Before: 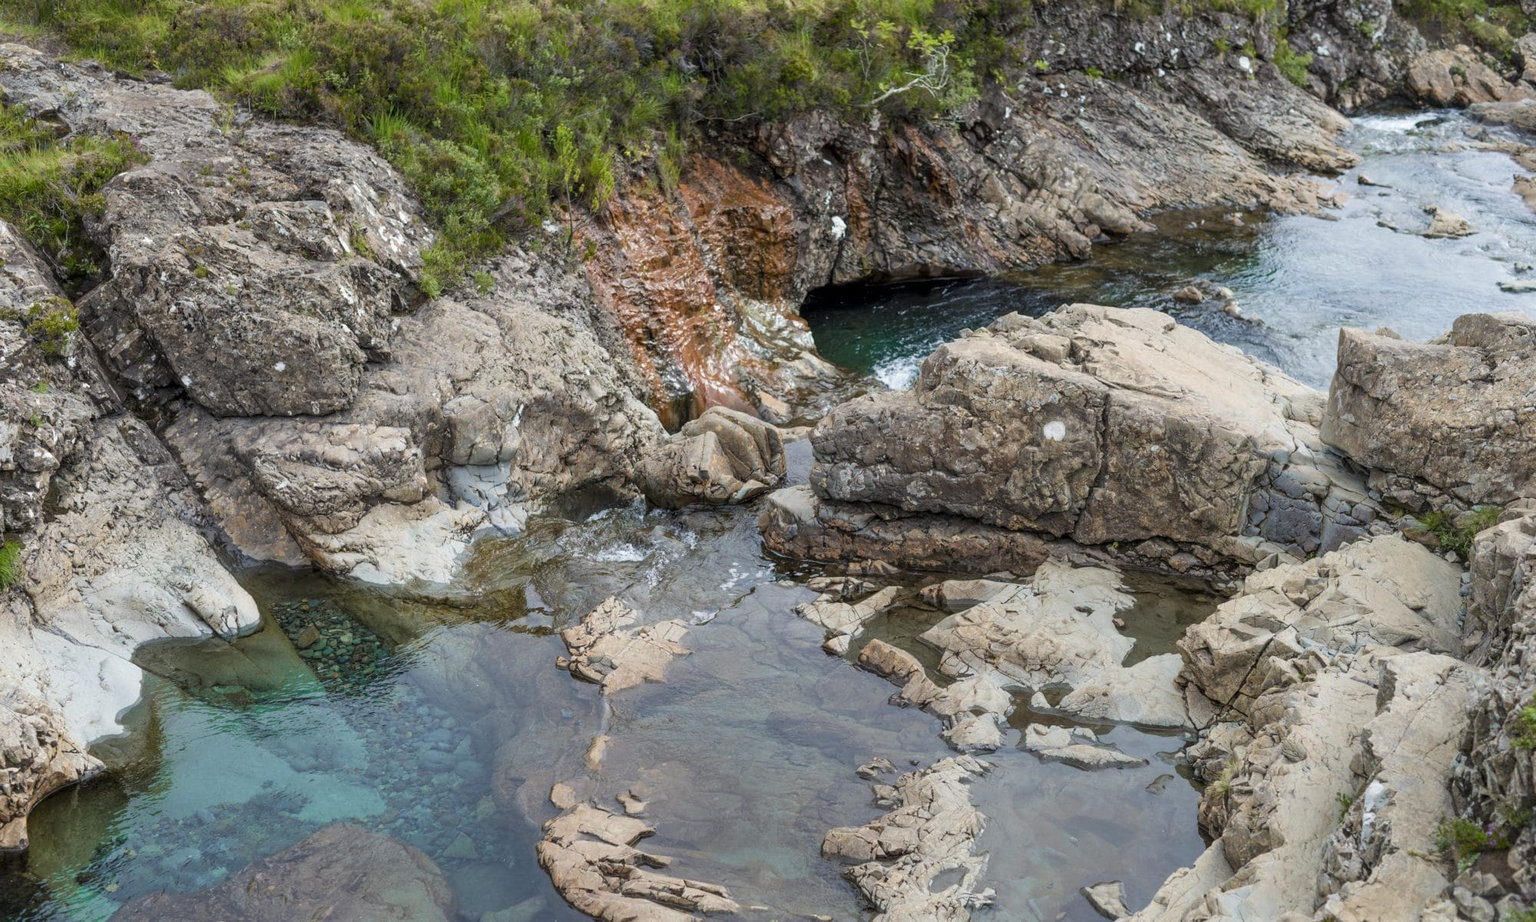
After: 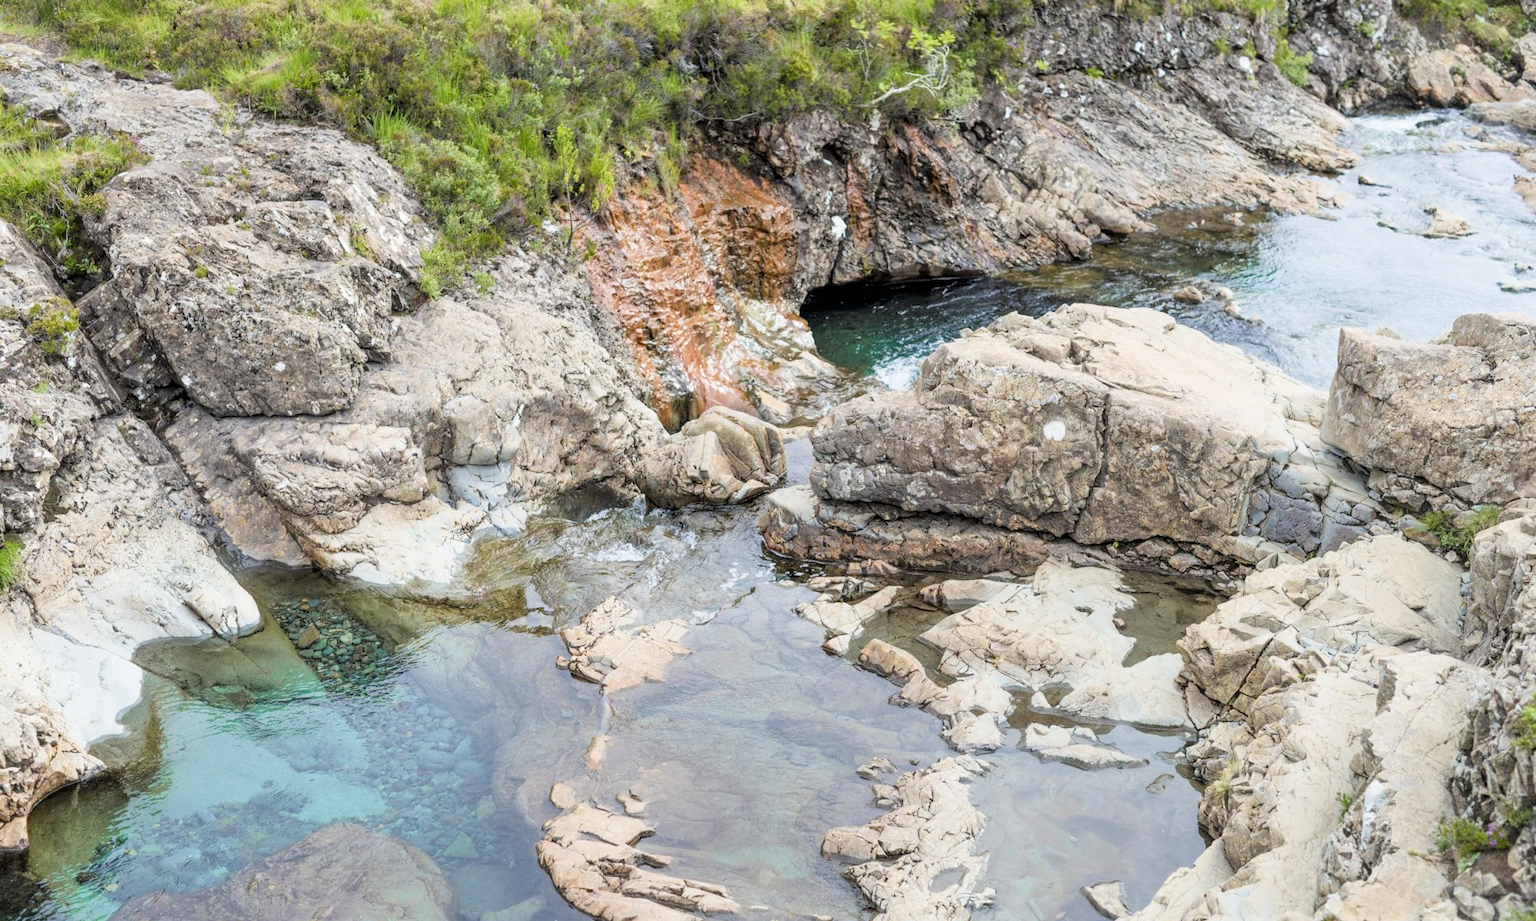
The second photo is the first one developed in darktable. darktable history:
filmic rgb: hardness 4.17
exposure: black level correction 0, exposure 1.2 EV, compensate highlight preservation false
